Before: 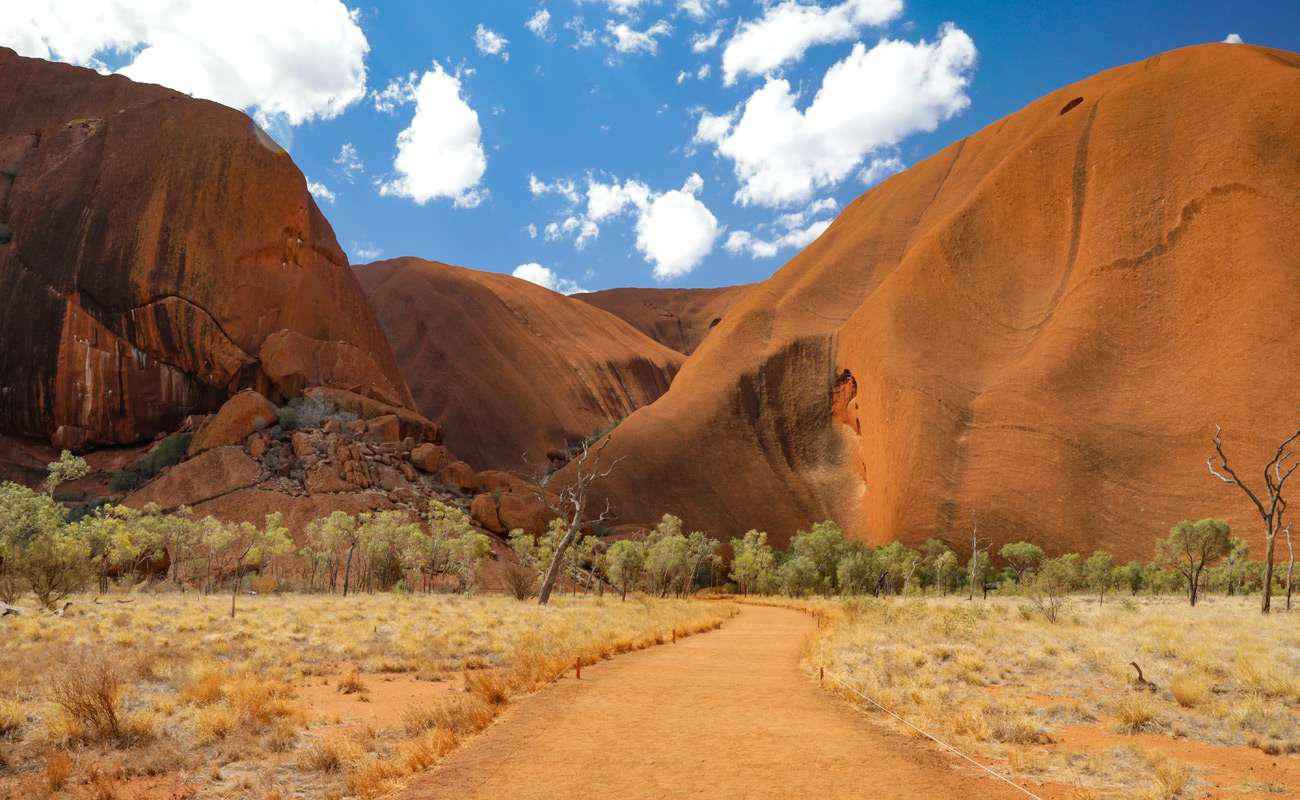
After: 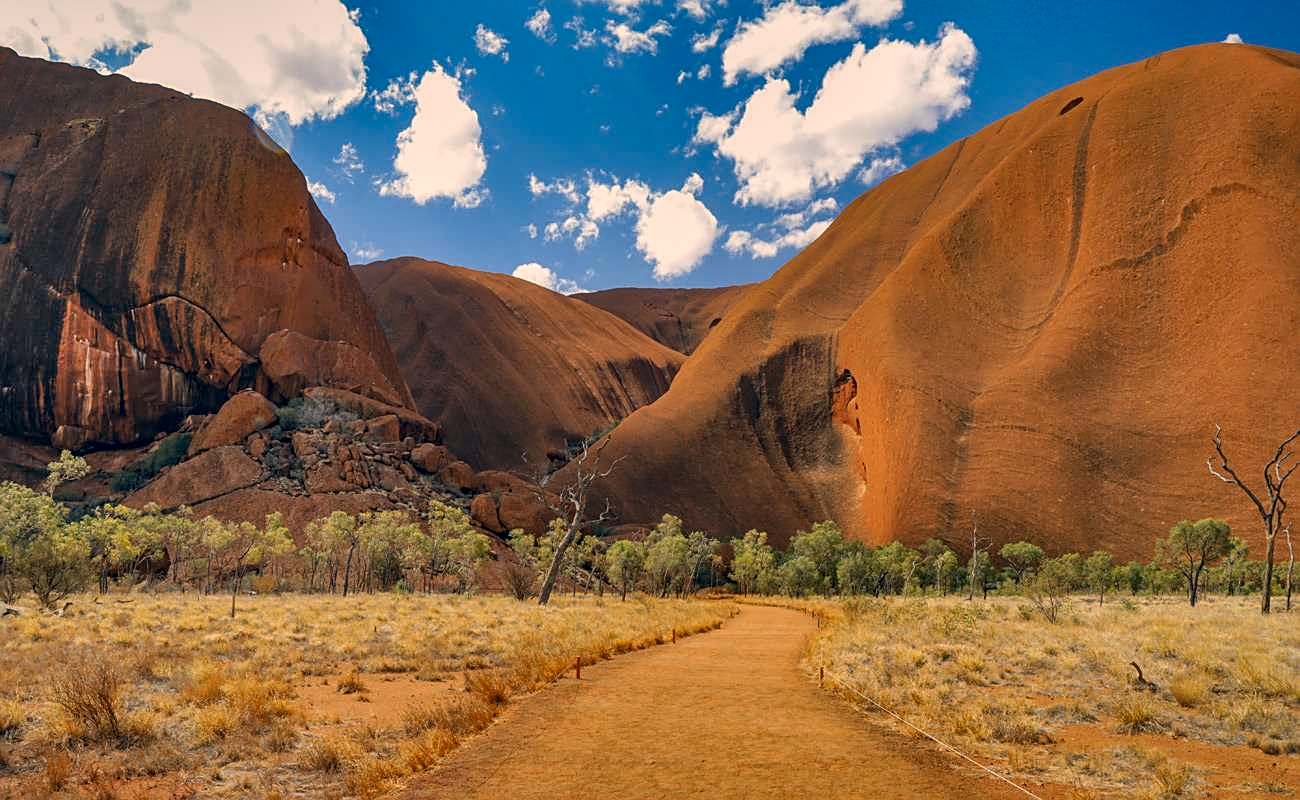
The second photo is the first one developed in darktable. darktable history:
shadows and highlights: shadows 80.28, white point adjustment -9.19, highlights -61.22, soften with gaussian
local contrast: detail 130%
sharpen: on, module defaults
color correction: highlights a* 10.34, highlights b* 14.38, shadows a* -10.13, shadows b* -15.04
